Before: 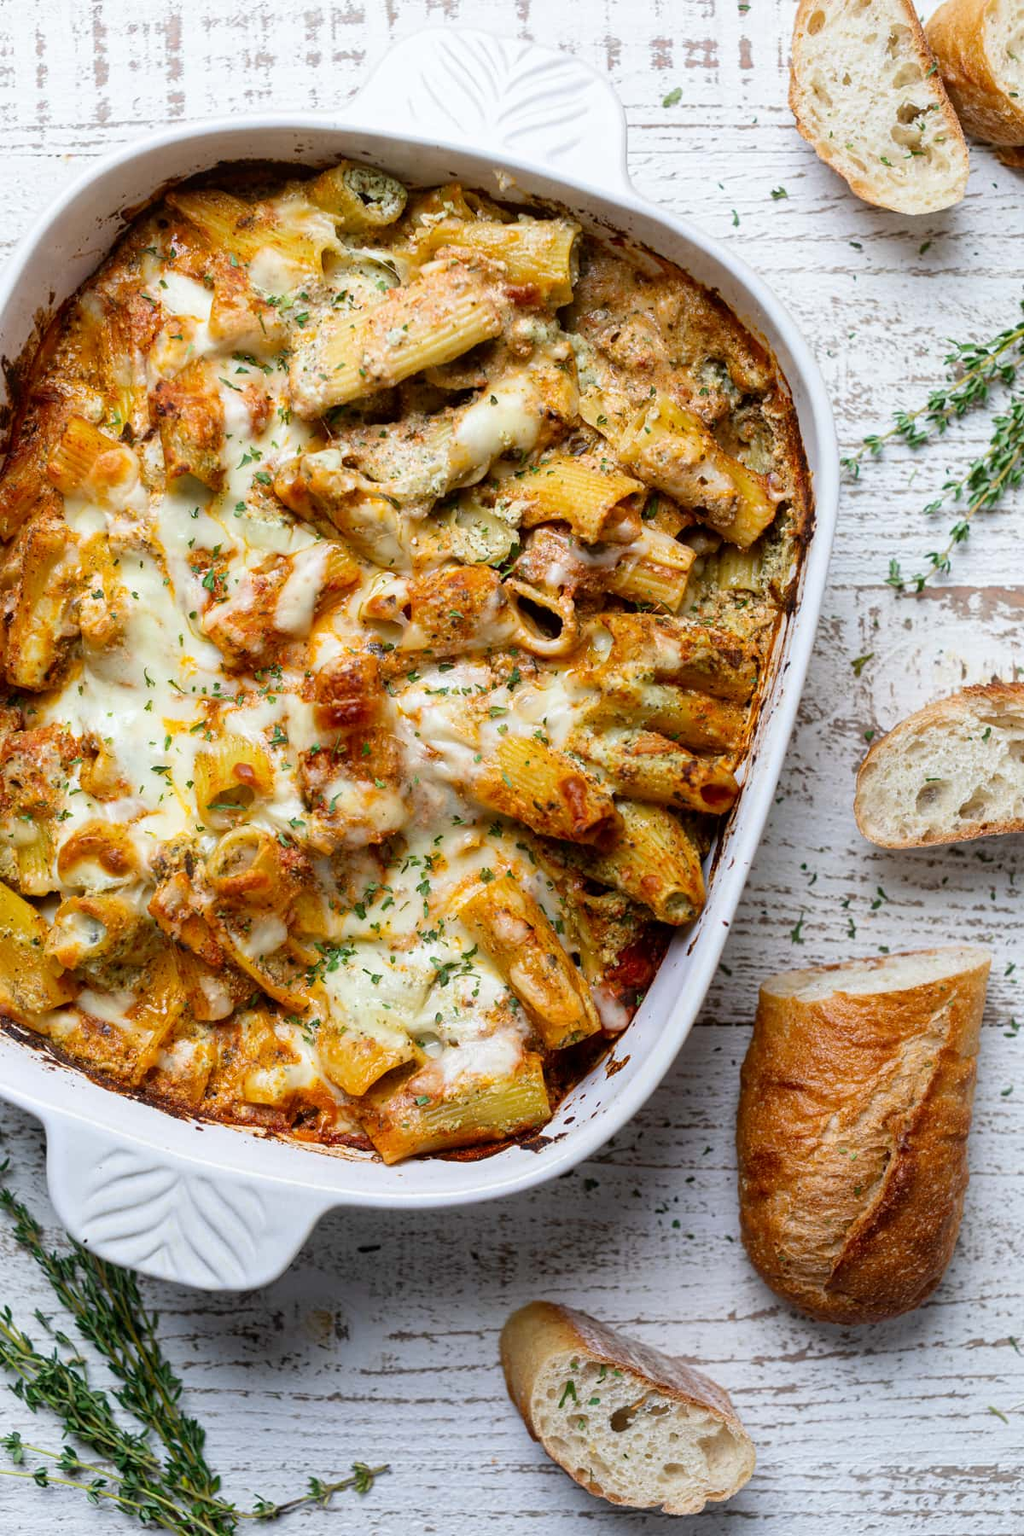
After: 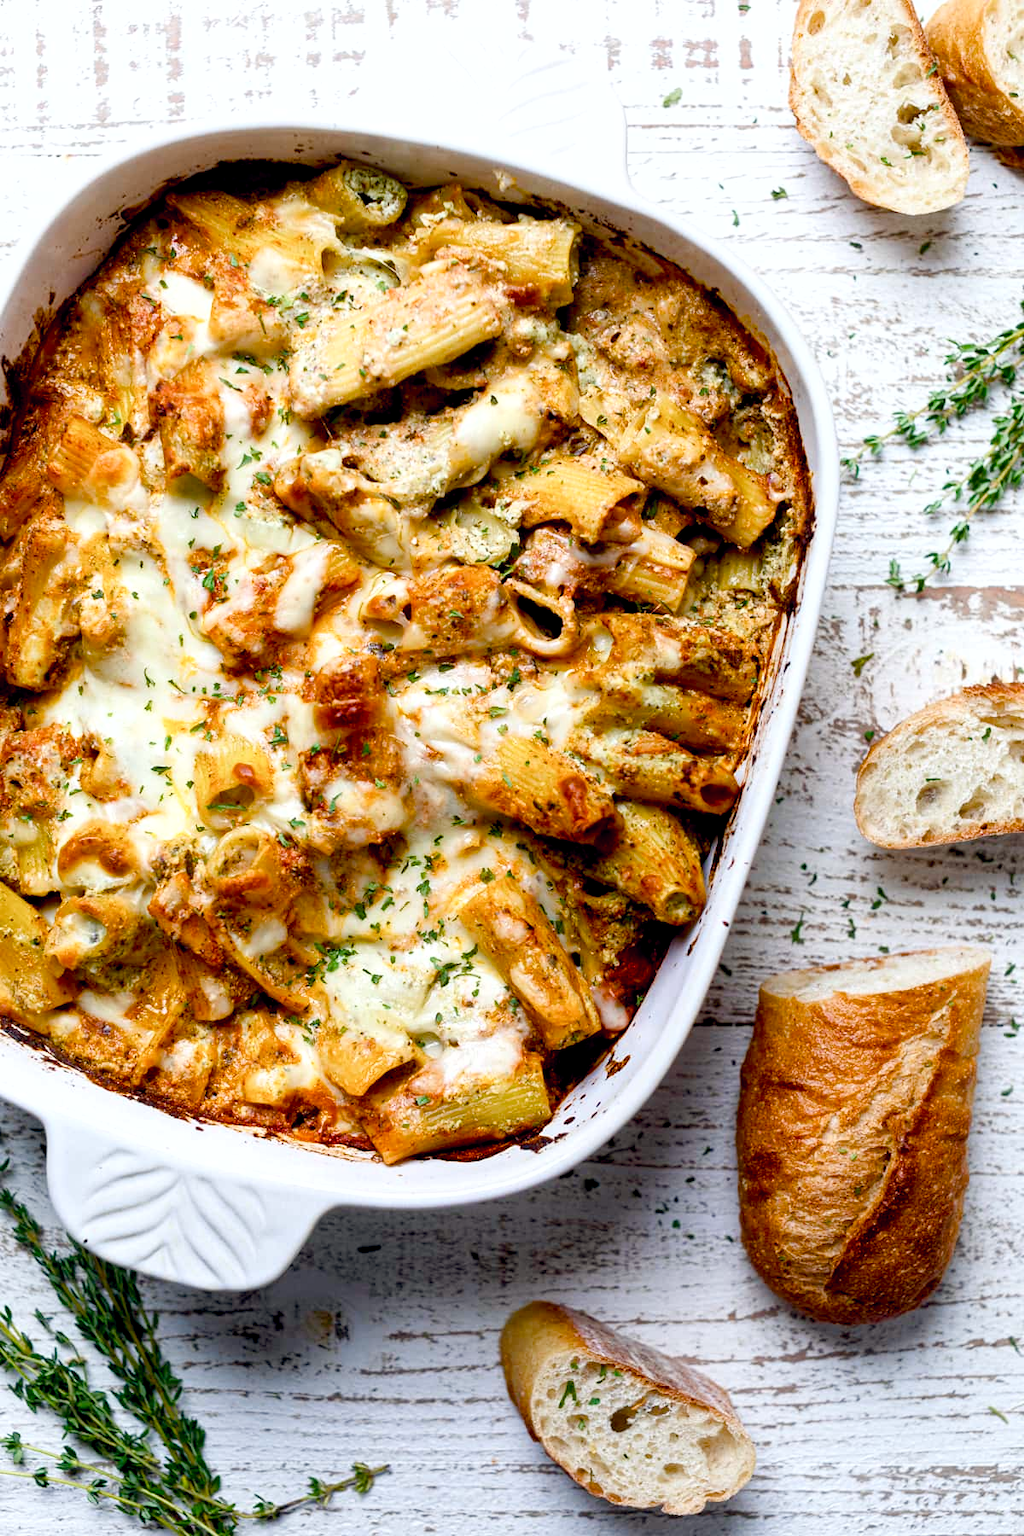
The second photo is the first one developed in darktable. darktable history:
exposure: black level correction 0.009, exposure 0.109 EV, compensate exposure bias true, compensate highlight preservation false
shadows and highlights: shadows -11.6, white point adjustment 4.13, highlights 26.67
color balance rgb: global offset › chroma 0.06%, global offset › hue 253.88°, perceptual saturation grading › global saturation 0.539%, perceptual saturation grading › highlights -18.026%, perceptual saturation grading › mid-tones 33.223%, perceptual saturation grading › shadows 50.266%, global vibrance 9.428%
contrast brightness saturation: contrast 0.078, saturation 0.017
